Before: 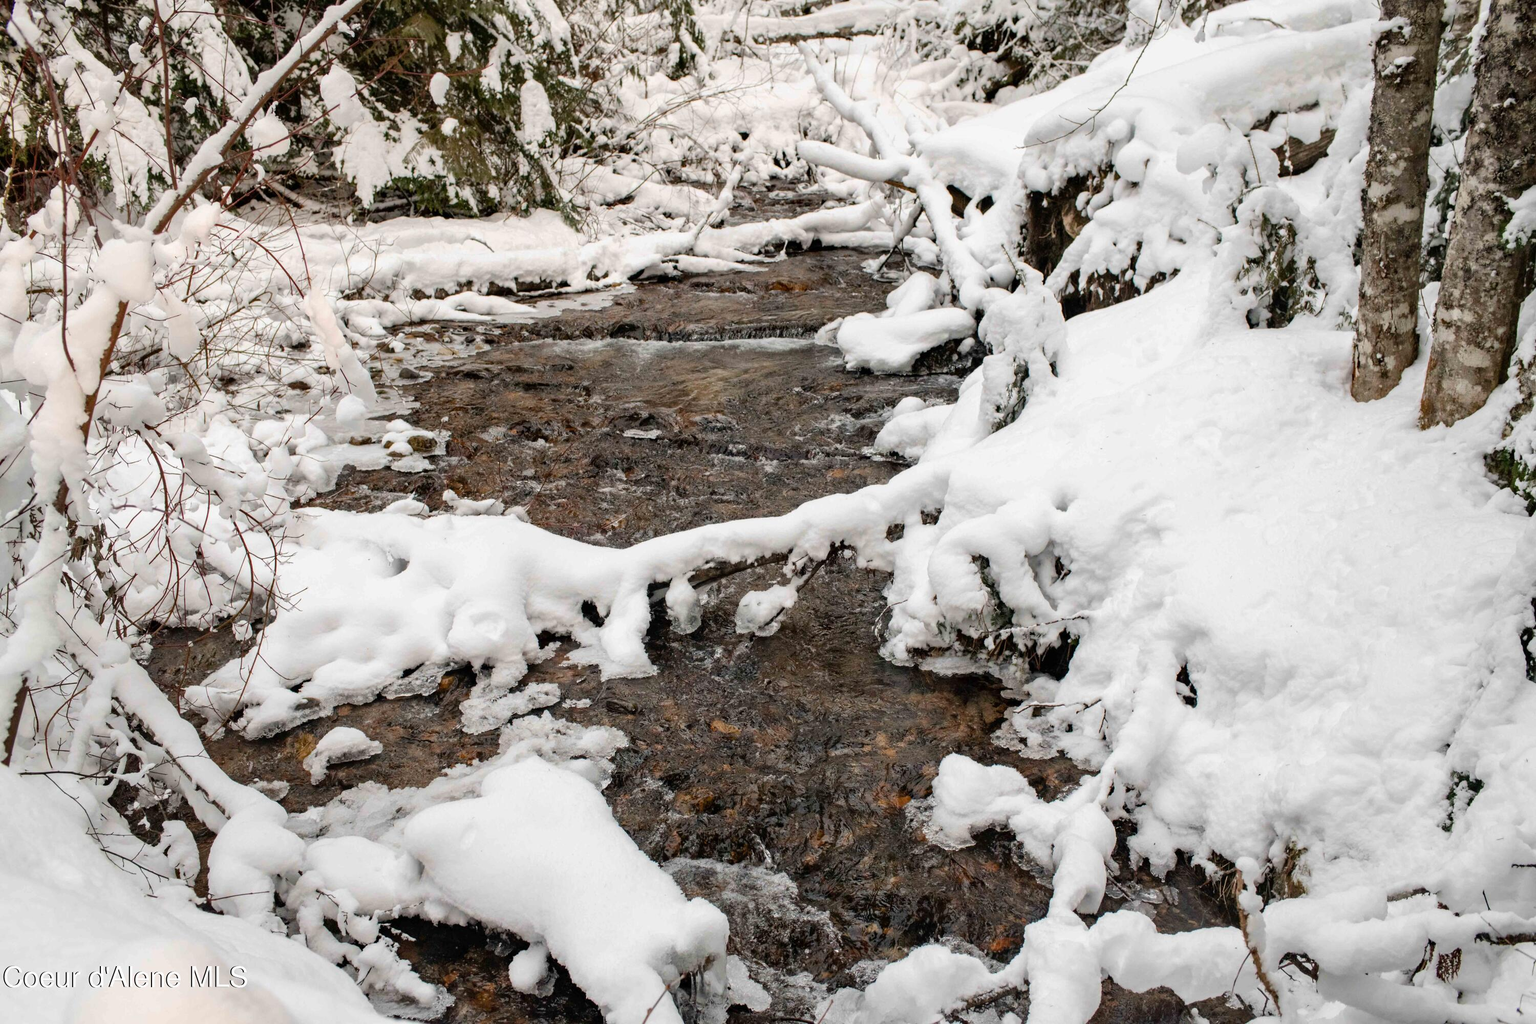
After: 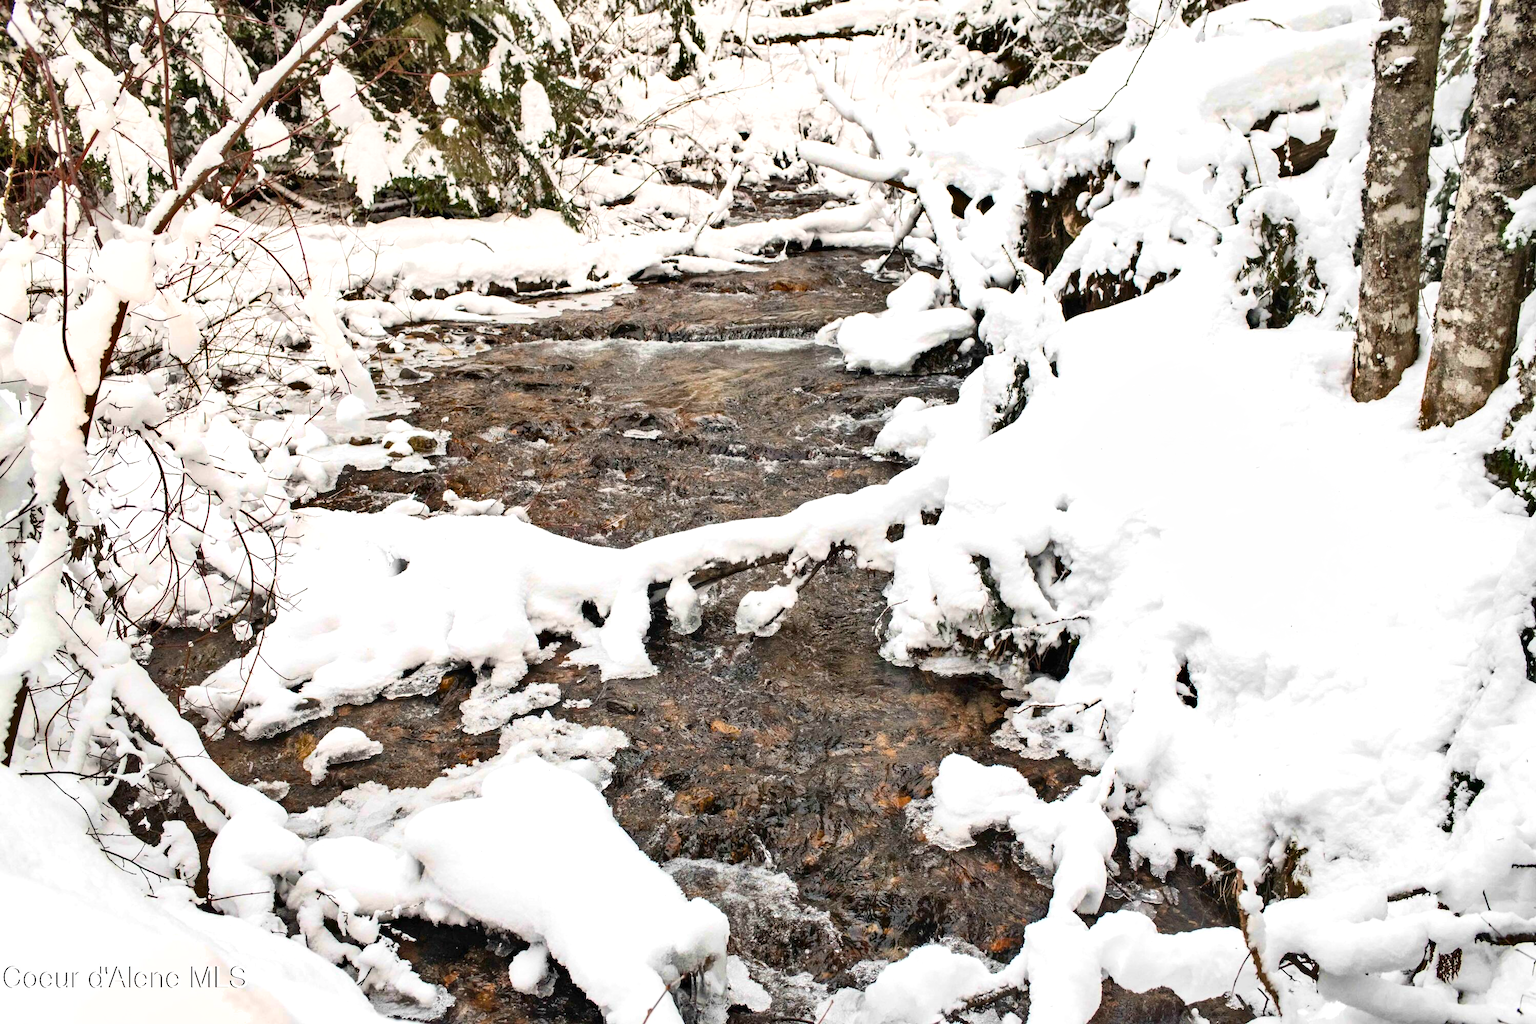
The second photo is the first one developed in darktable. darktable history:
base curve: curves: ch0 [(0, 0) (0.666, 0.806) (1, 1)]
shadows and highlights: shadows 43.71, white point adjustment -1.46, soften with gaussian
exposure: exposure 0.669 EV, compensate highlight preservation false
